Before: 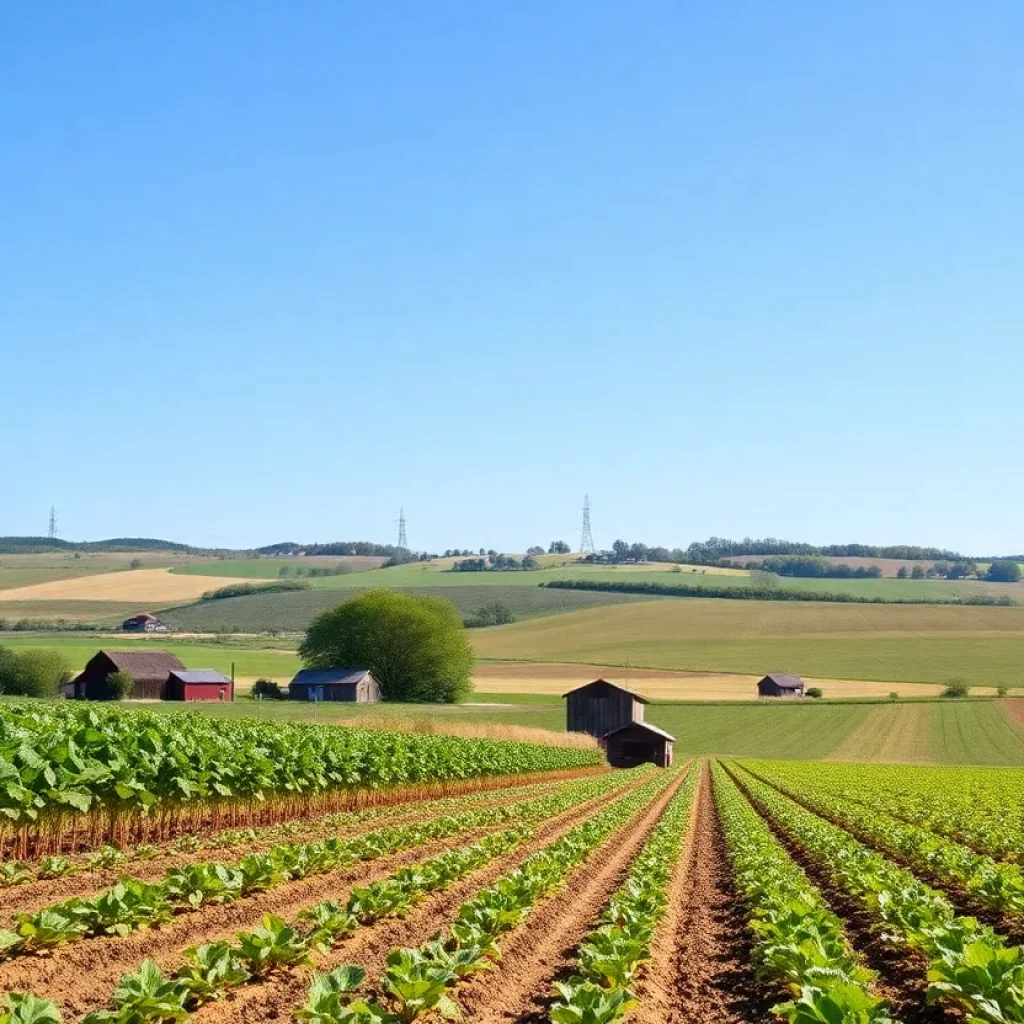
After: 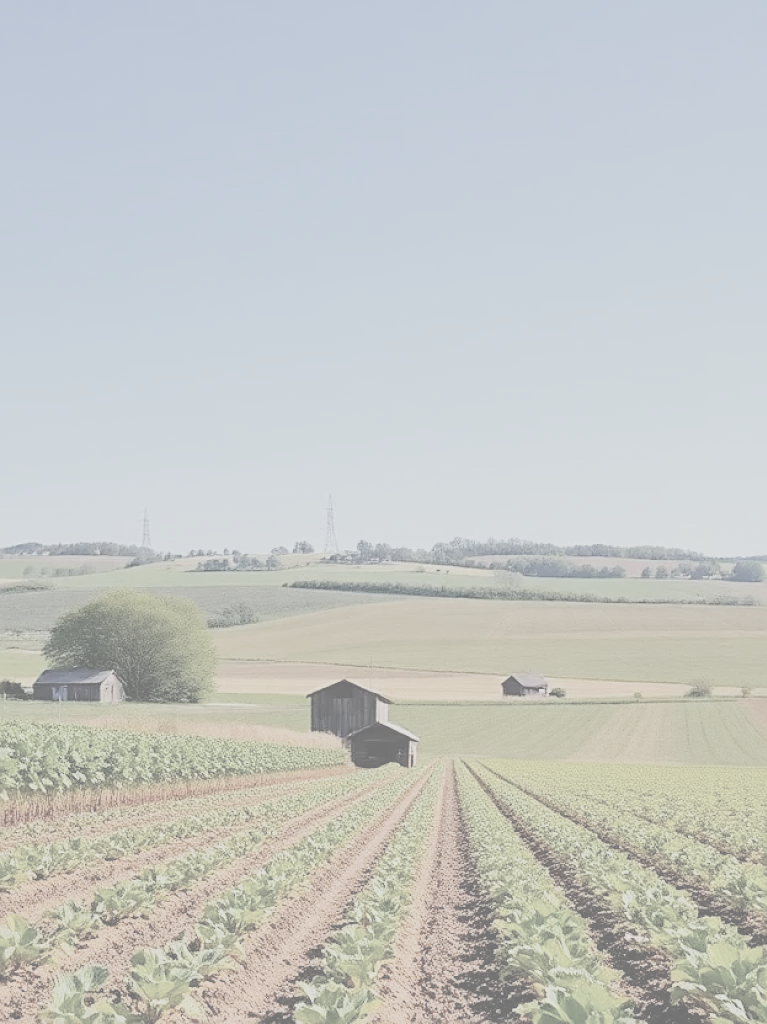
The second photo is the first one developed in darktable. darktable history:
tone equalizer: edges refinement/feathering 500, mask exposure compensation -1.57 EV, preserve details no
filmic rgb: black relative exposure -7.65 EV, white relative exposure 4.56 EV, hardness 3.61, contrast in shadows safe
haze removal: compatibility mode true, adaptive false
crop and rotate: left 25.047%
sharpen: on, module defaults
contrast brightness saturation: contrast -0.318, brightness 0.757, saturation -0.763
